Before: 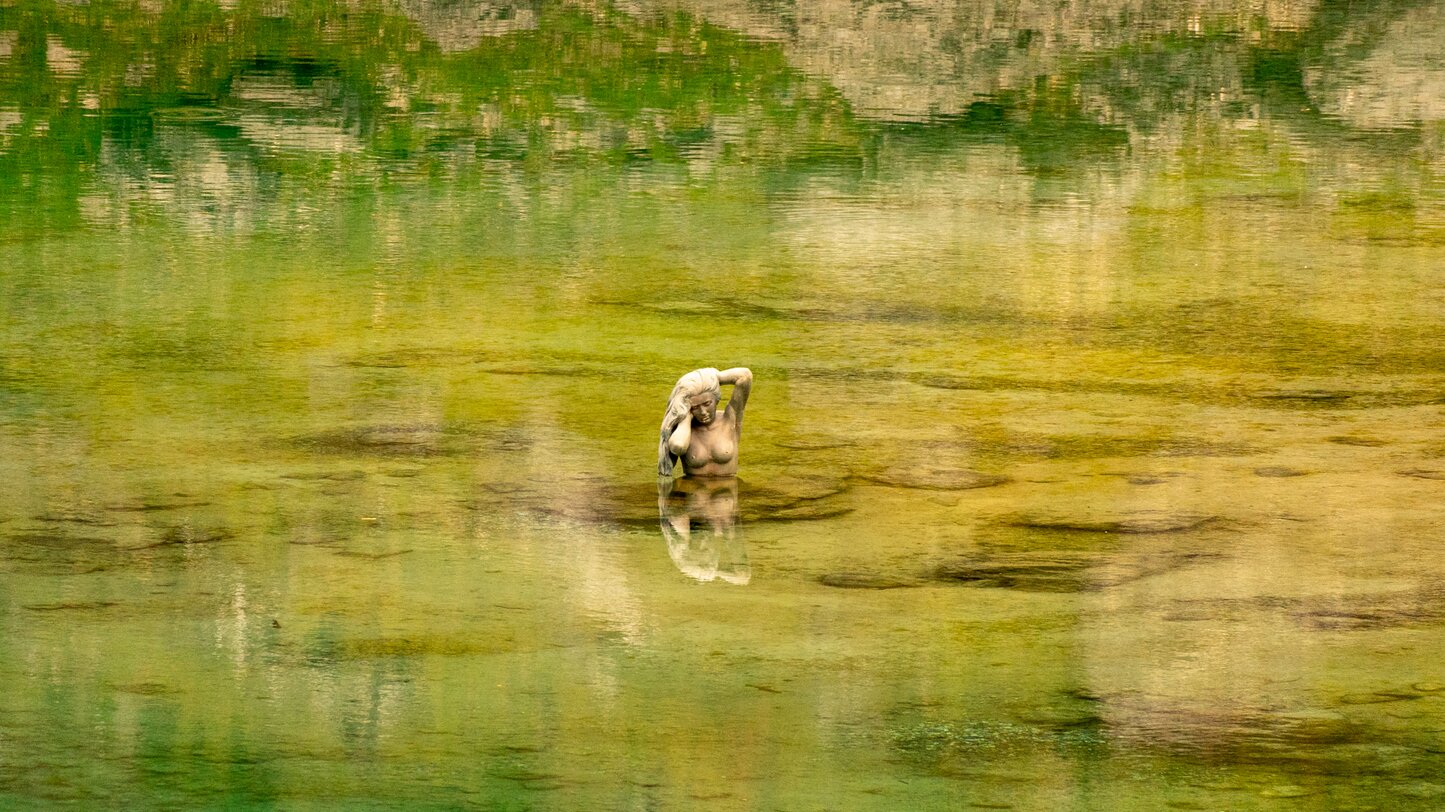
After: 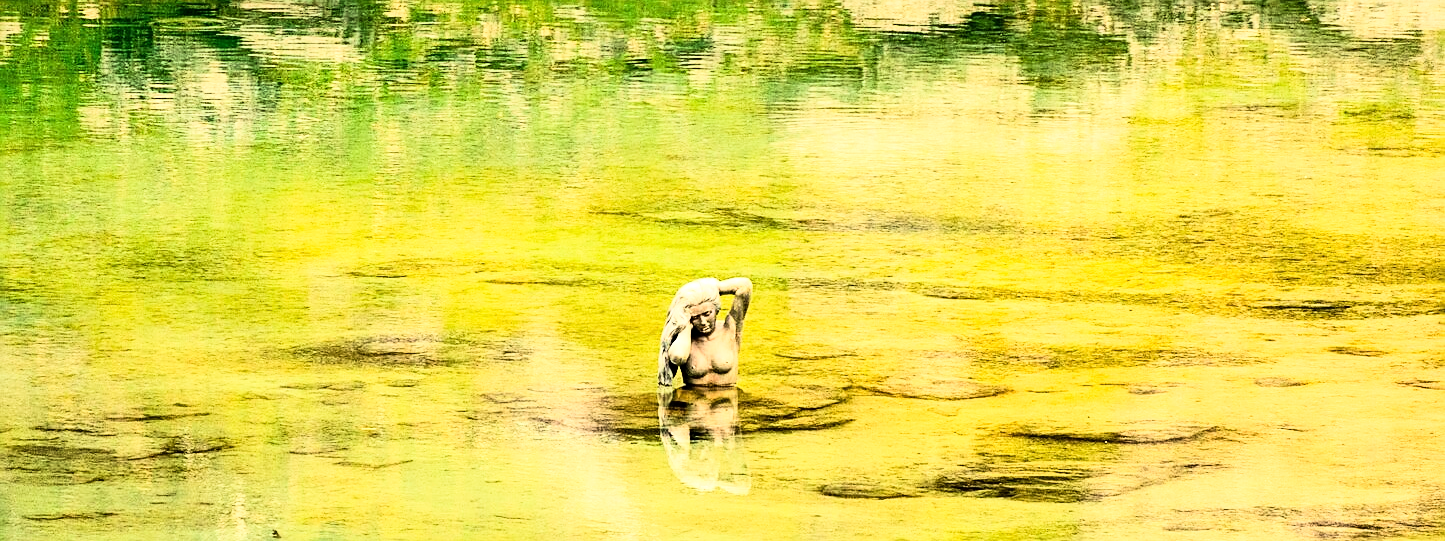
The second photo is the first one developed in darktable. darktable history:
rgb curve: curves: ch0 [(0, 0) (0.21, 0.15) (0.24, 0.21) (0.5, 0.75) (0.75, 0.96) (0.89, 0.99) (1, 1)]; ch1 [(0, 0.02) (0.21, 0.13) (0.25, 0.2) (0.5, 0.67) (0.75, 0.9) (0.89, 0.97) (1, 1)]; ch2 [(0, 0.02) (0.21, 0.13) (0.25, 0.2) (0.5, 0.67) (0.75, 0.9) (0.89, 0.97) (1, 1)], compensate middle gray true
sharpen: on, module defaults
tone equalizer: on, module defaults
white balance: red 0.982, blue 1.018
crop: top 11.166%, bottom 22.168%
